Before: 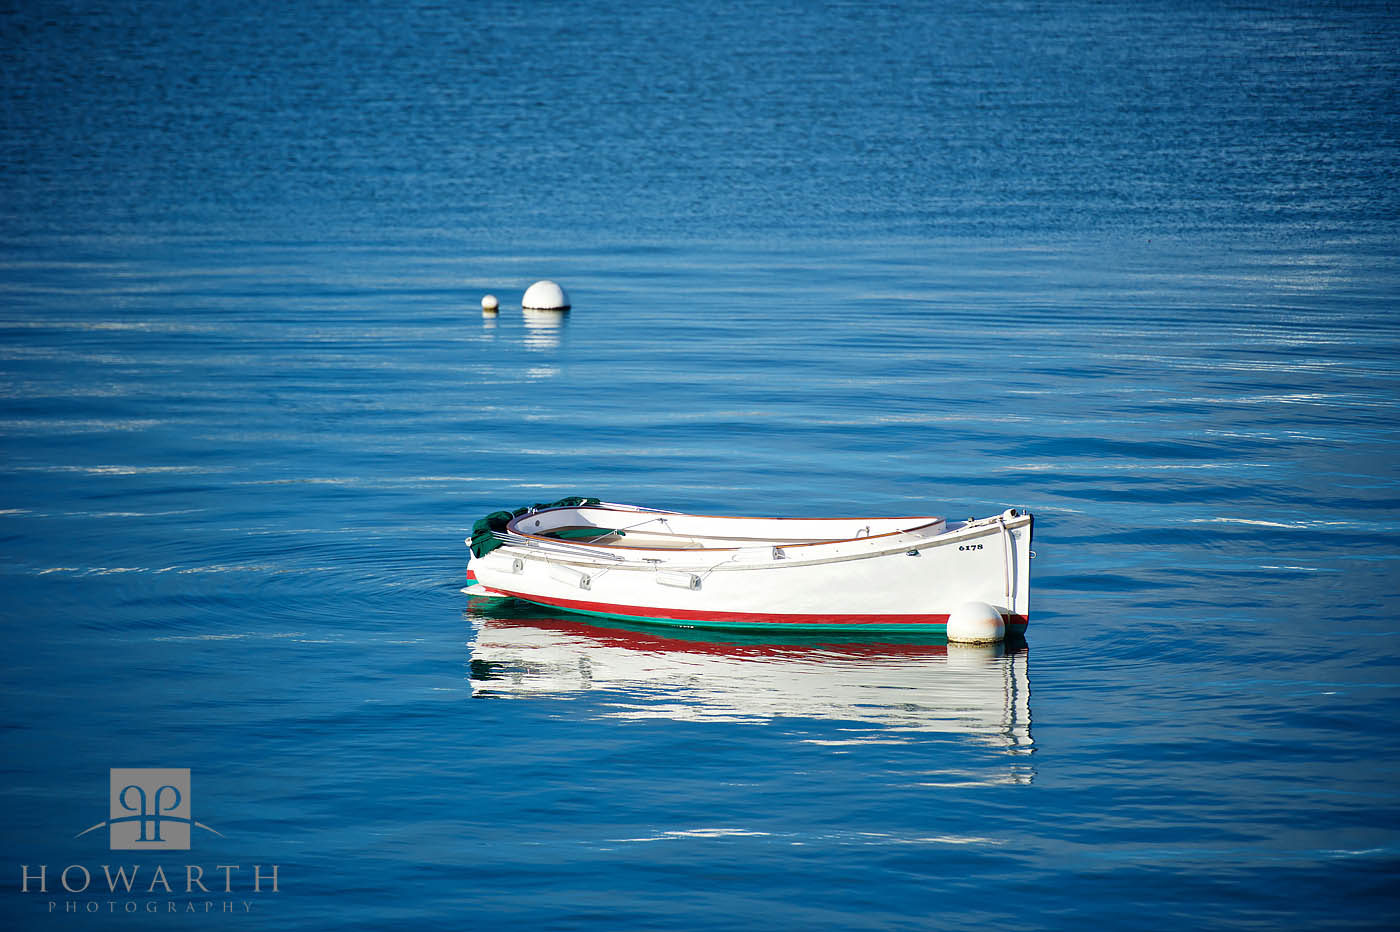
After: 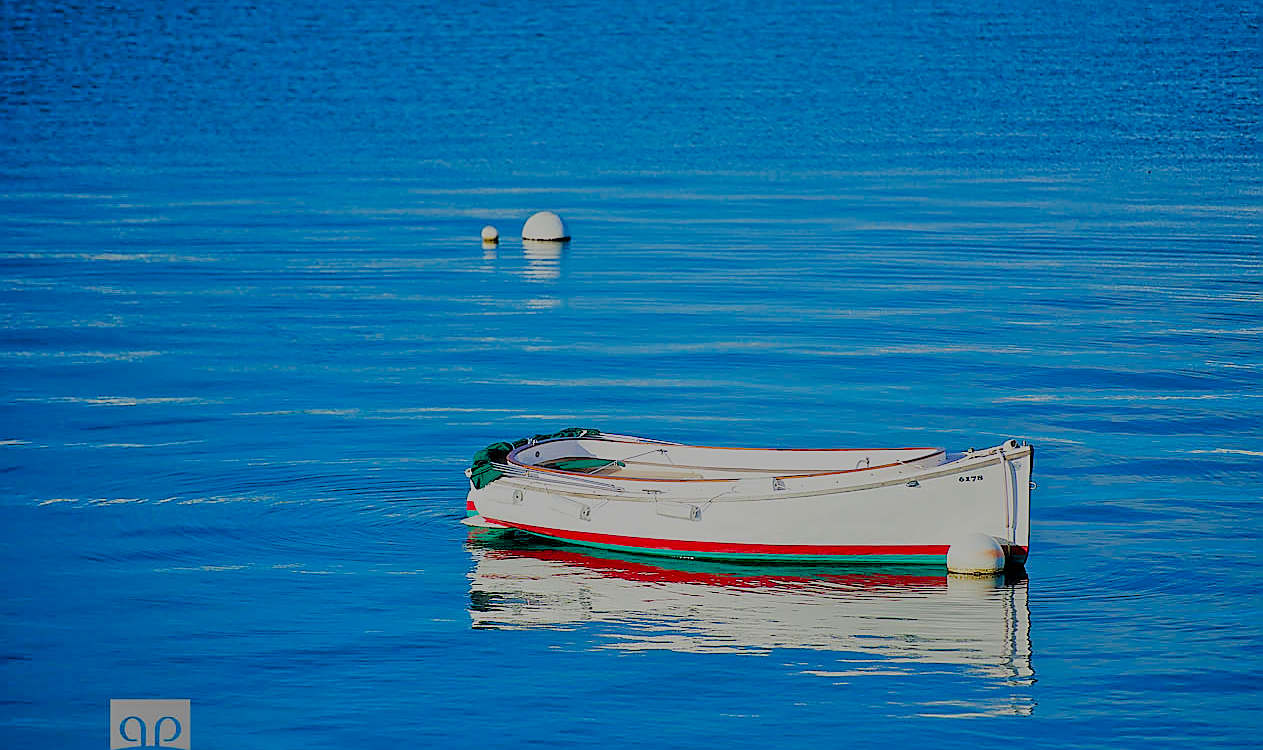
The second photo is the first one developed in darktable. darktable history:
filmic rgb: black relative exposure -4.42 EV, white relative exposure 6.58 EV, hardness 1.85, contrast 0.5
haze removal: strength -0.09, distance 0.358, compatibility mode true, adaptive false
crop: top 7.49%, right 9.717%, bottom 11.943%
sharpen: radius 1.4, amount 1.25, threshold 0.7
color balance rgb: linear chroma grading › global chroma 15%, perceptual saturation grading › global saturation 30%
contrast brightness saturation: brightness -0.02, saturation 0.35
shadows and highlights: soften with gaussian
contrast equalizer: octaves 7, y [[0.5, 0.502, 0.506, 0.511, 0.52, 0.537], [0.5 ×6], [0.505, 0.509, 0.518, 0.534, 0.553, 0.561], [0 ×6], [0 ×6]]
